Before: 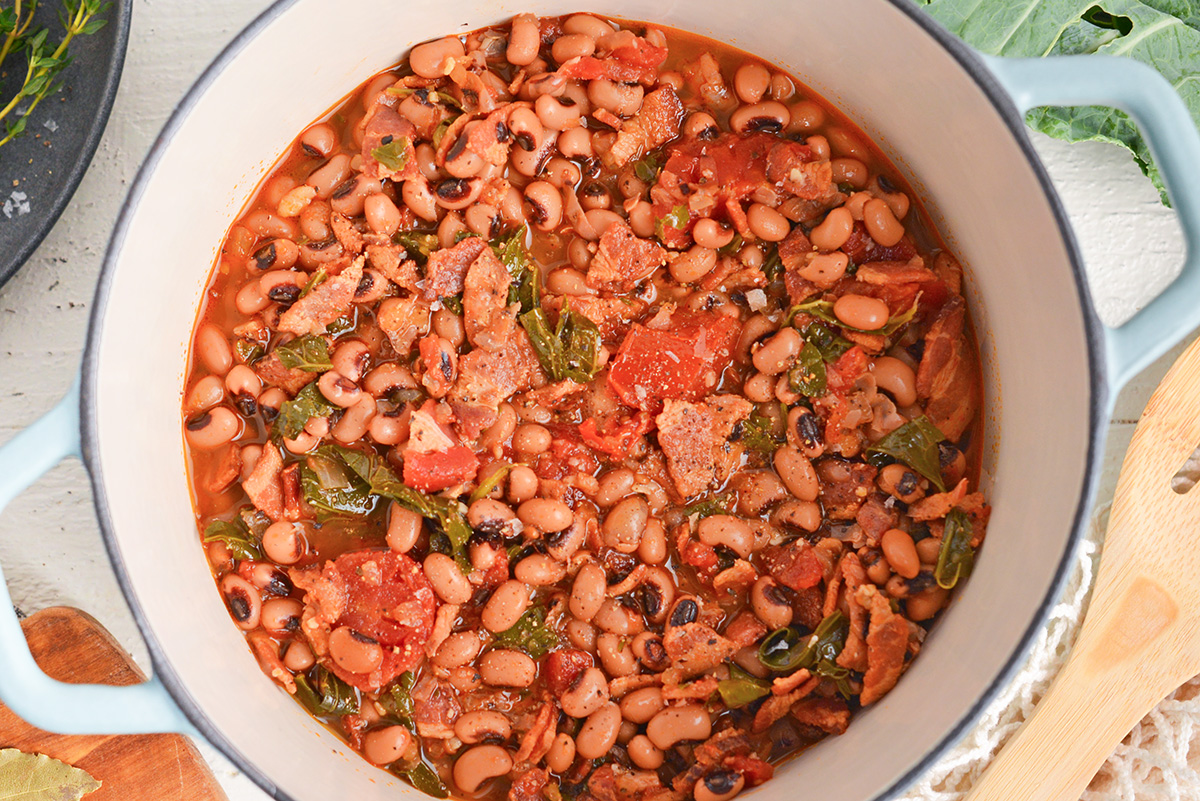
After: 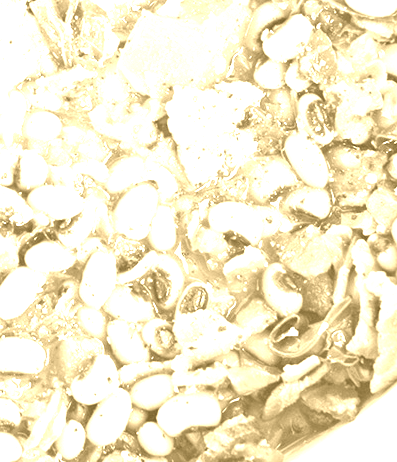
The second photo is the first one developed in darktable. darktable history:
crop: left 40.878%, top 39.176%, right 25.993%, bottom 3.081%
exposure: black level correction 0, exposure 1.45 EV, compensate exposure bias true, compensate highlight preservation false
colorize: hue 36°, source mix 100%
